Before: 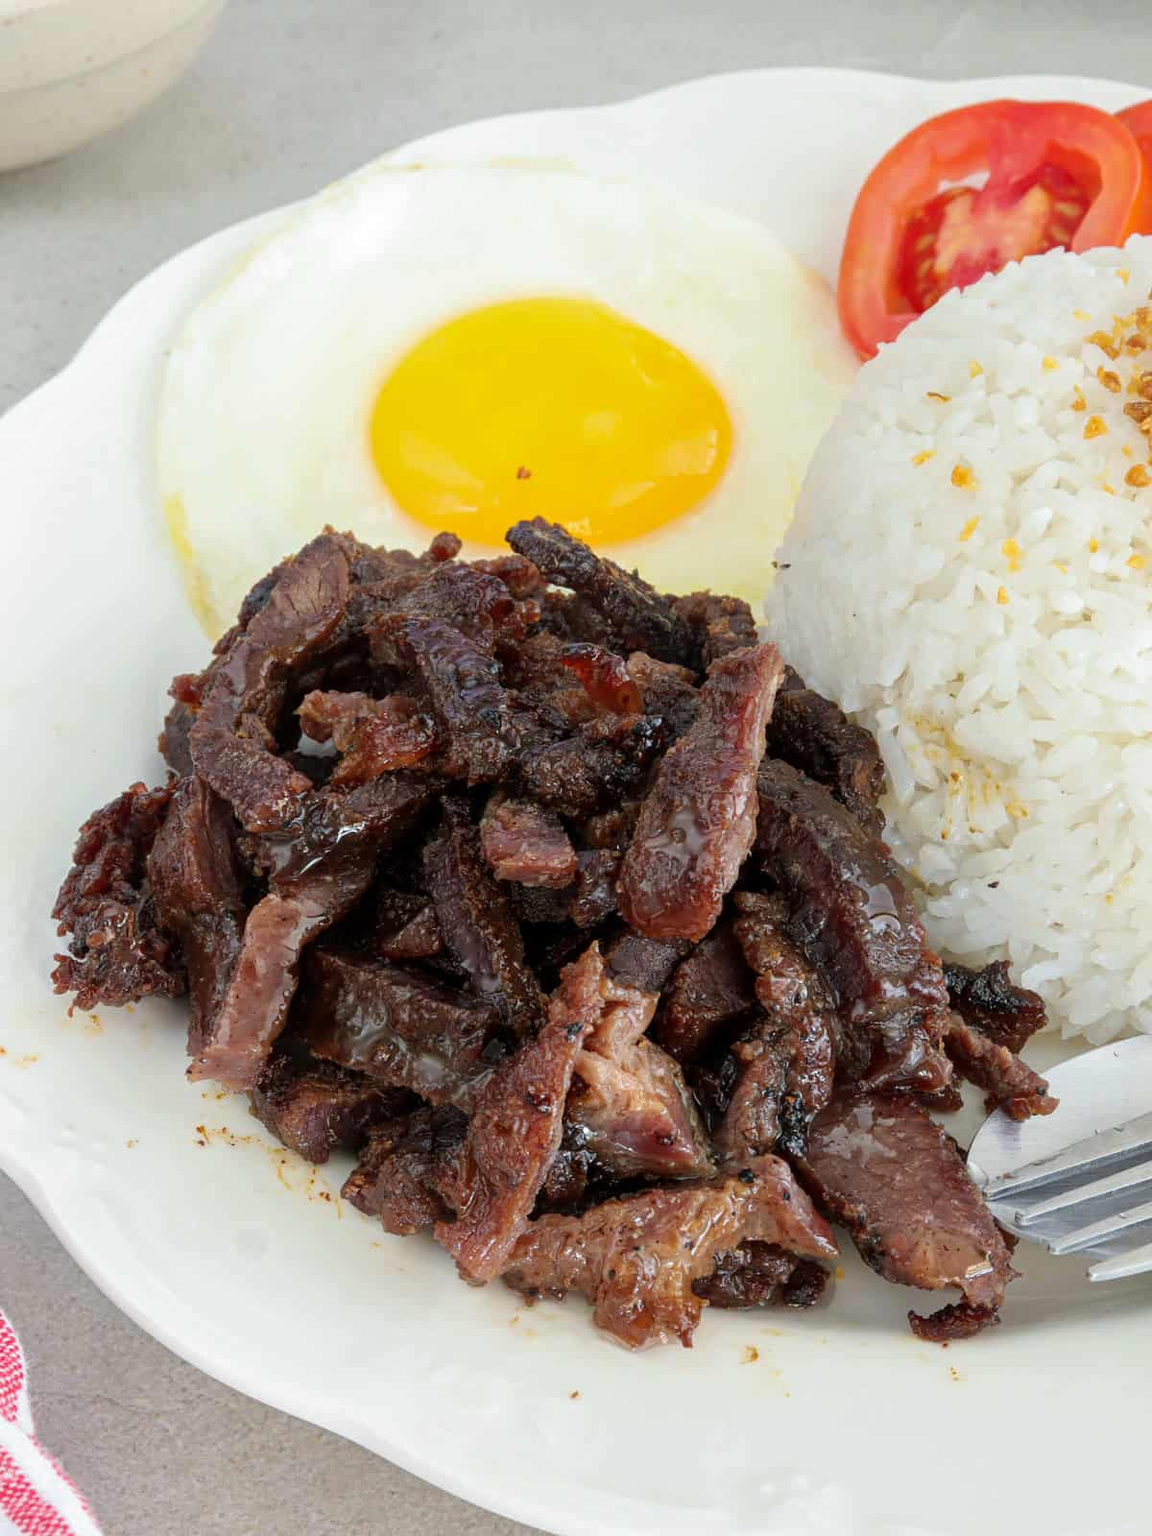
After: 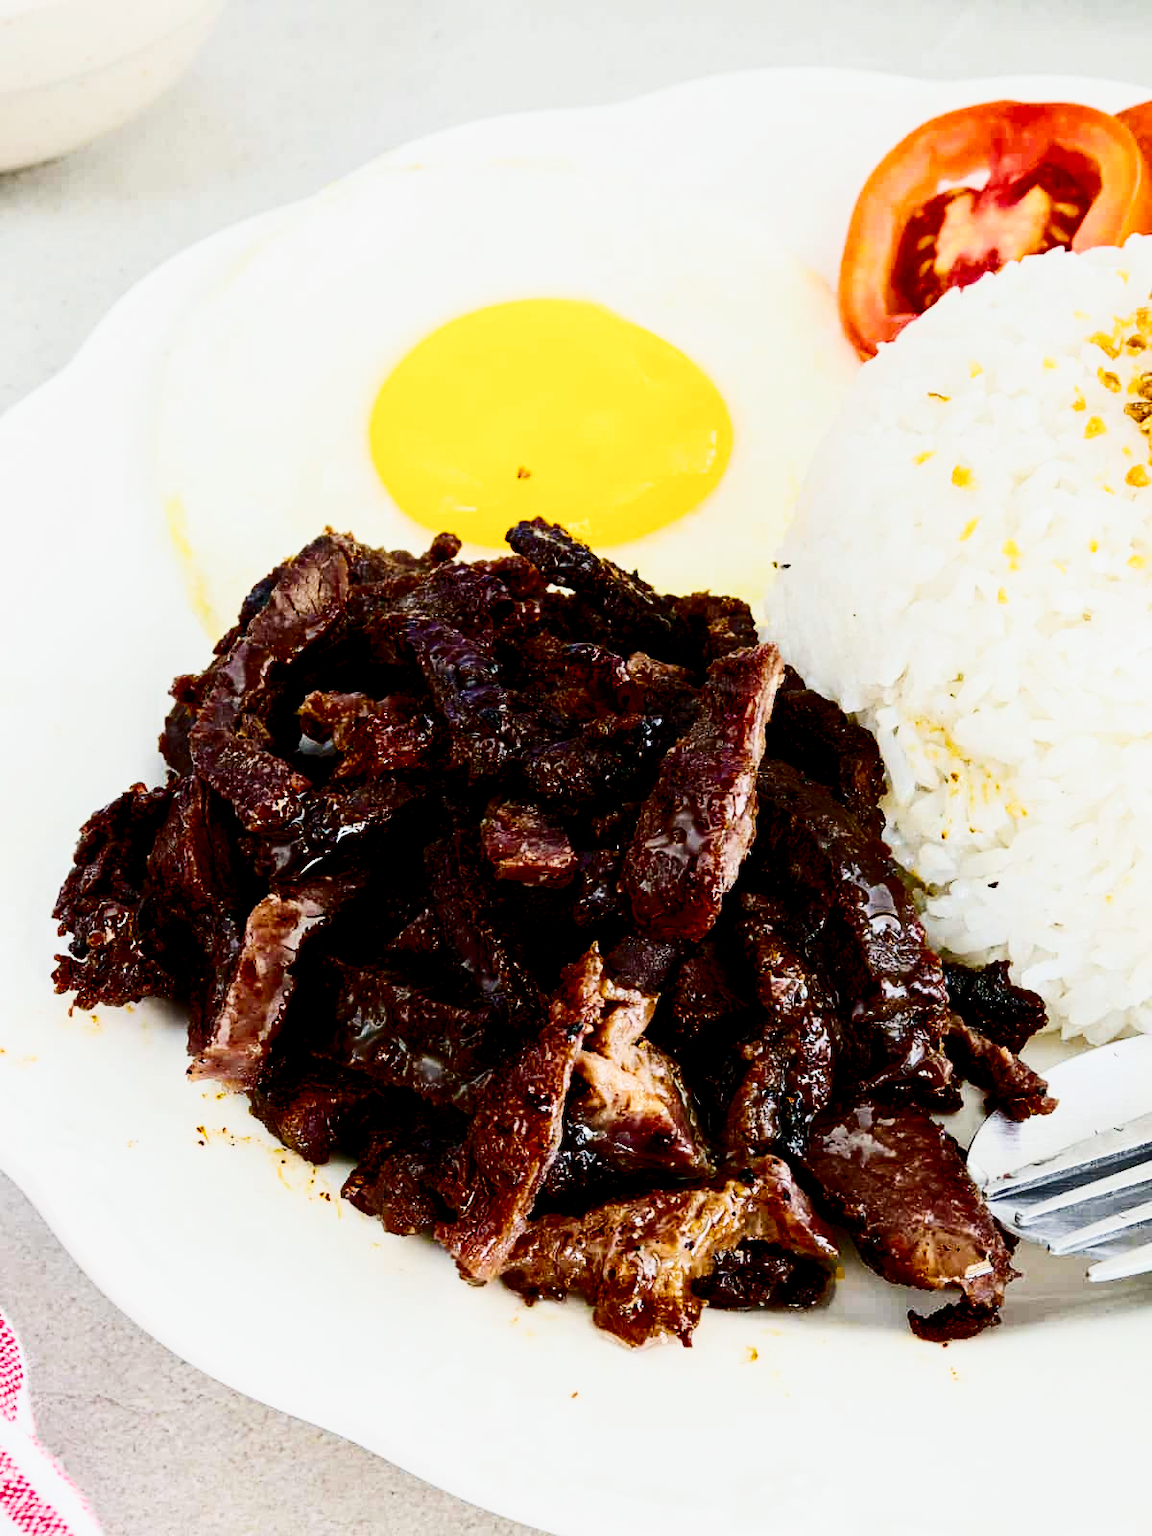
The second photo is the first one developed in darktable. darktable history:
color balance rgb: shadows lift › hue 87.99°, highlights gain › chroma 0.161%, highlights gain › hue 332.57°, linear chroma grading › global chroma 25.47%, perceptual saturation grading › global saturation 20%, perceptual saturation grading › highlights -25.114%, perceptual saturation grading › shadows 25.249%, perceptual brilliance grading › global brilliance 1.881%, perceptual brilliance grading › highlights -3.712%
contrast brightness saturation: contrast 0.51, saturation -0.096
exposure: compensate highlight preservation false
filmic rgb: black relative exposure -5.09 EV, white relative exposure 3.99 EV, threshold 3.05 EV, hardness 2.91, contrast 1.3, add noise in highlights 0.001, preserve chrominance no, color science v3 (2019), use custom middle-gray values true, contrast in highlights soft, enable highlight reconstruction true
